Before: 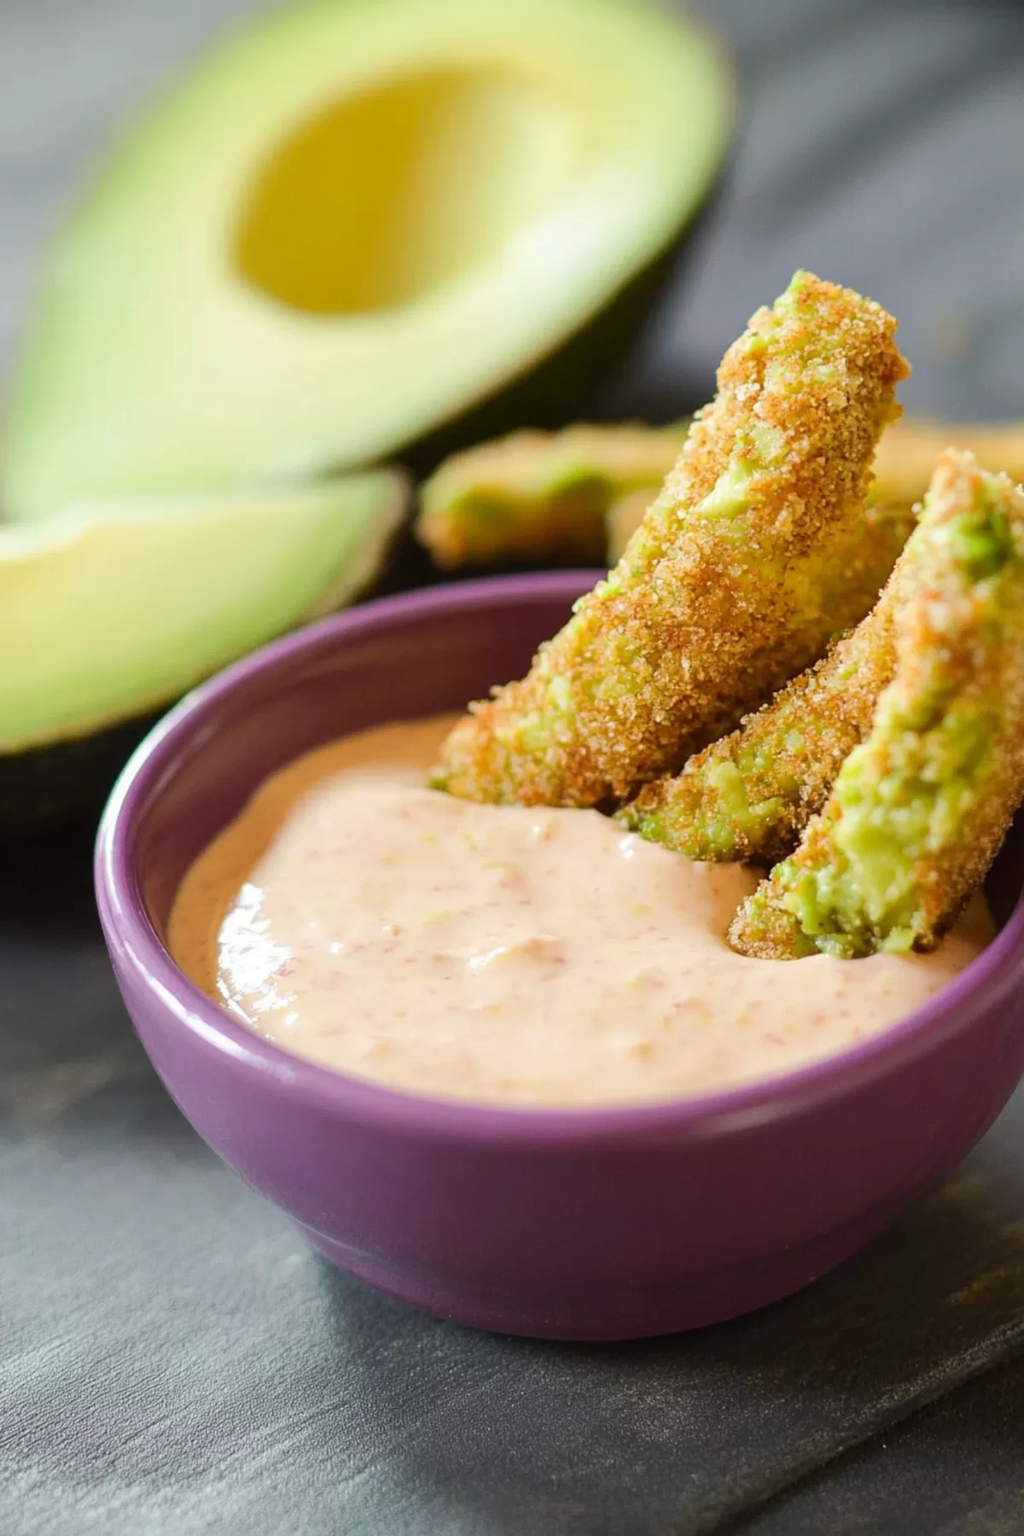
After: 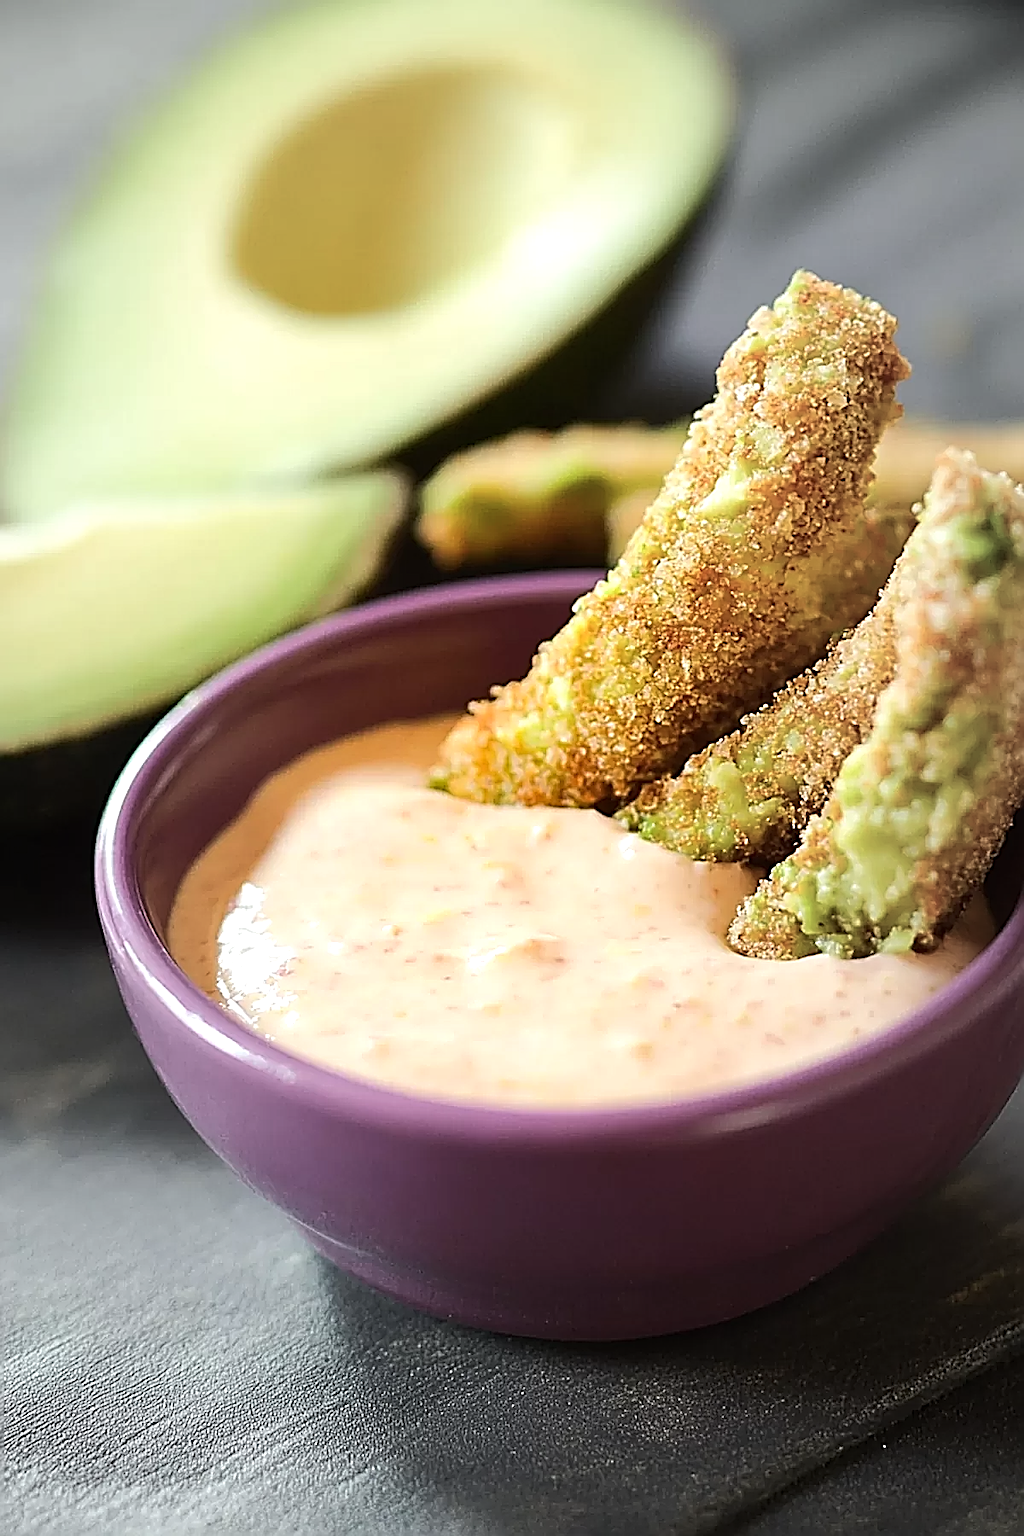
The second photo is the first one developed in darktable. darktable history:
vignetting: fall-off start 18.21%, fall-off radius 137.95%, brightness -0.207, center (-0.078, 0.066), width/height ratio 0.62, shape 0.59
sharpen: amount 2
tone equalizer: -8 EV -0.417 EV, -7 EV -0.389 EV, -6 EV -0.333 EV, -5 EV -0.222 EV, -3 EV 0.222 EV, -2 EV 0.333 EV, -1 EV 0.389 EV, +0 EV 0.417 EV, edges refinement/feathering 500, mask exposure compensation -1.57 EV, preserve details no
